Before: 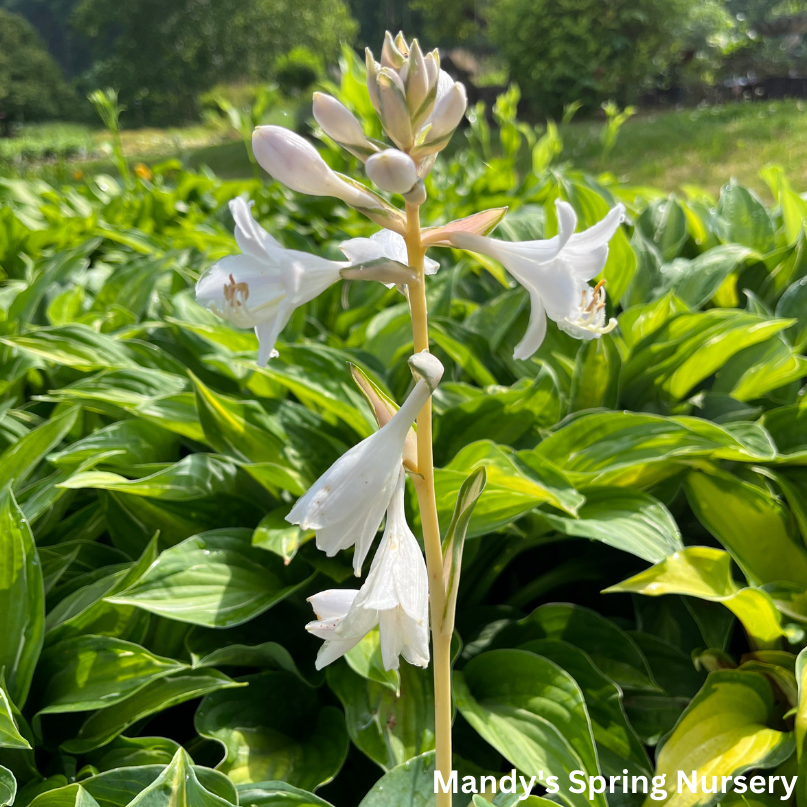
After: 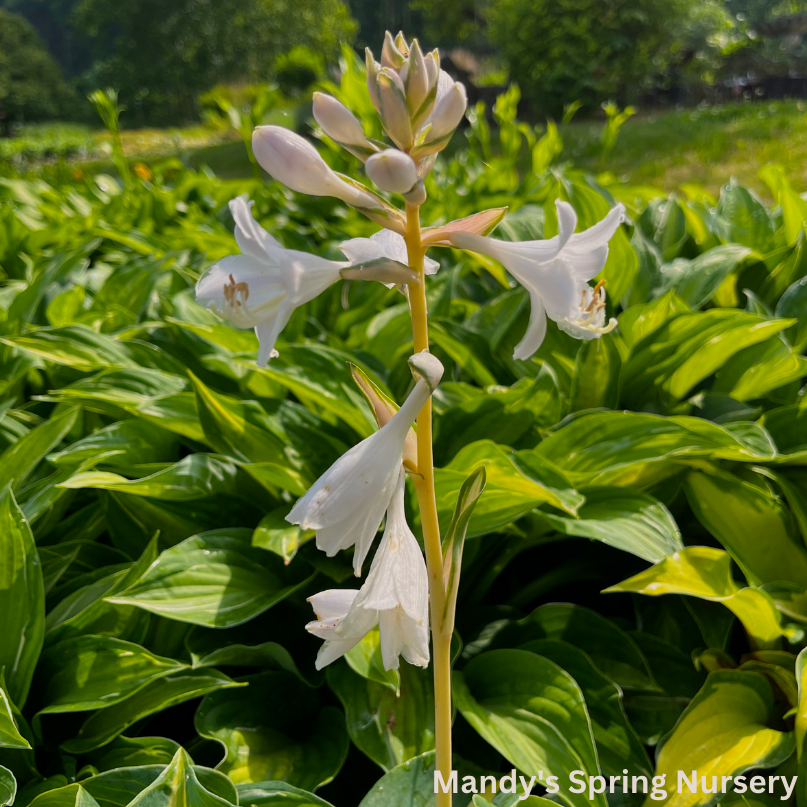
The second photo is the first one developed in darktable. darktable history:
color balance rgb: highlights gain › chroma 1.636%, highlights gain › hue 56.87°, perceptual saturation grading › global saturation 25.43%, contrast 4.87%
exposure: exposure -0.591 EV, compensate highlight preservation false
